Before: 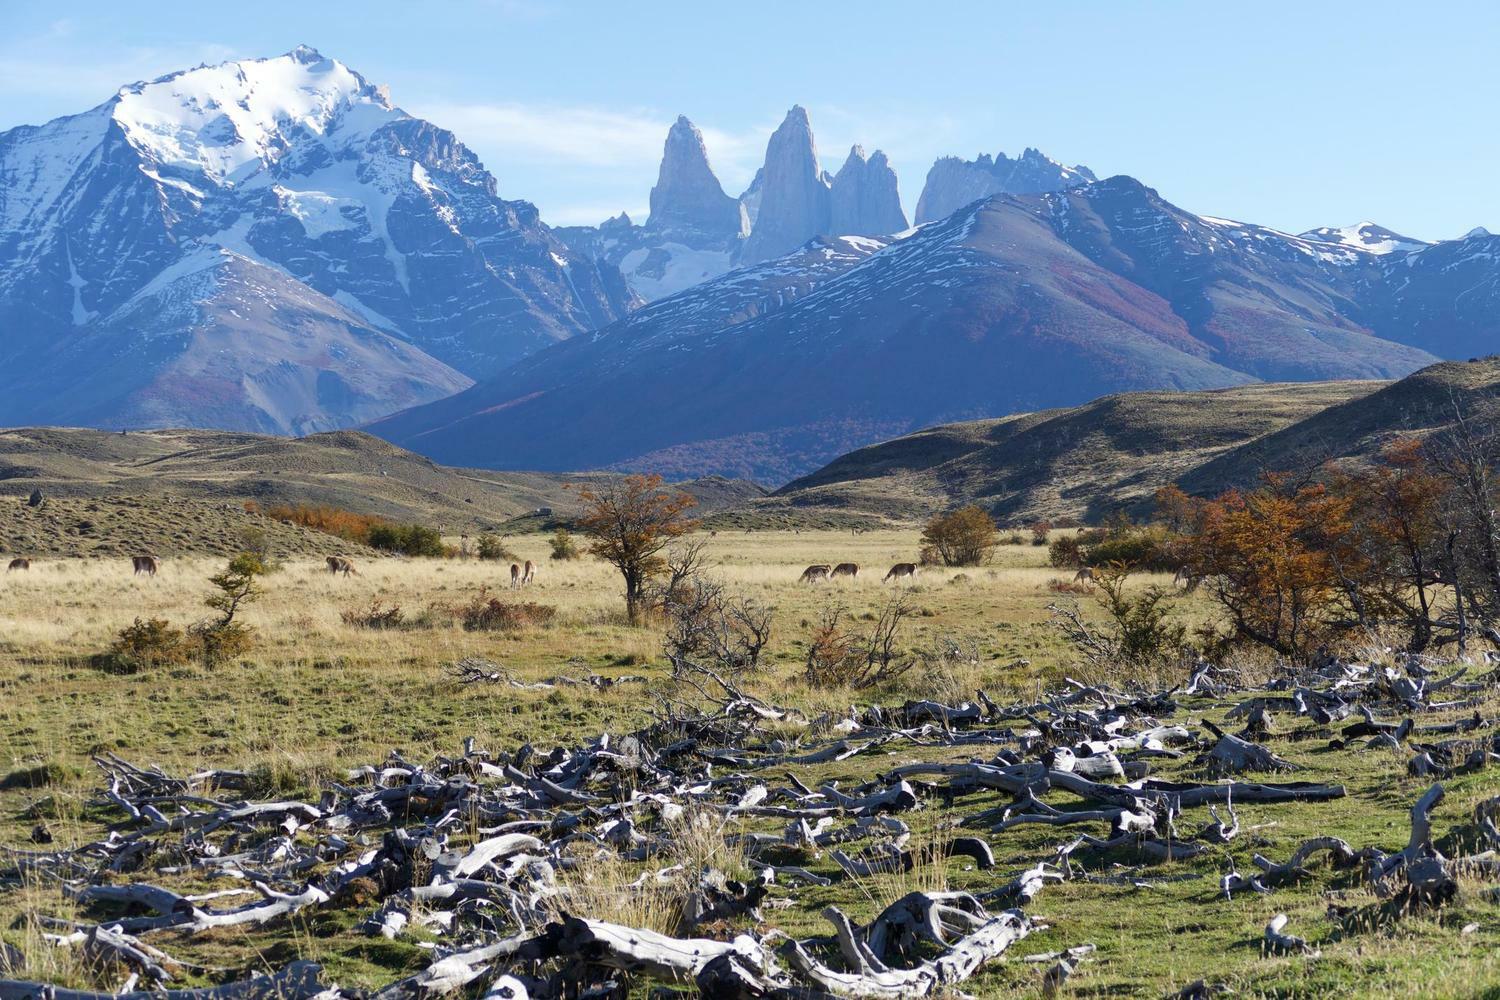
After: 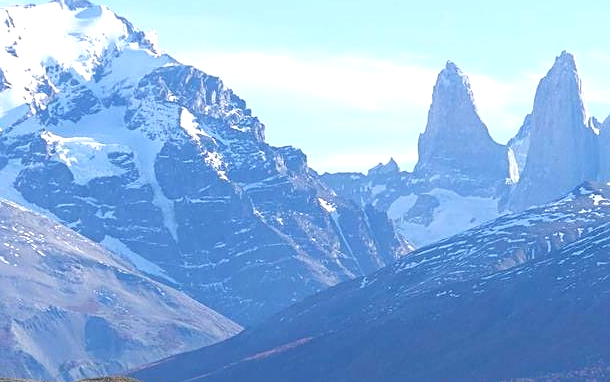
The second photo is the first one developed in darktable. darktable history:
sharpen: on, module defaults
exposure: black level correction 0, exposure 0.499 EV, compensate exposure bias true, compensate highlight preservation false
crop: left 15.474%, top 5.462%, right 43.855%, bottom 56.295%
